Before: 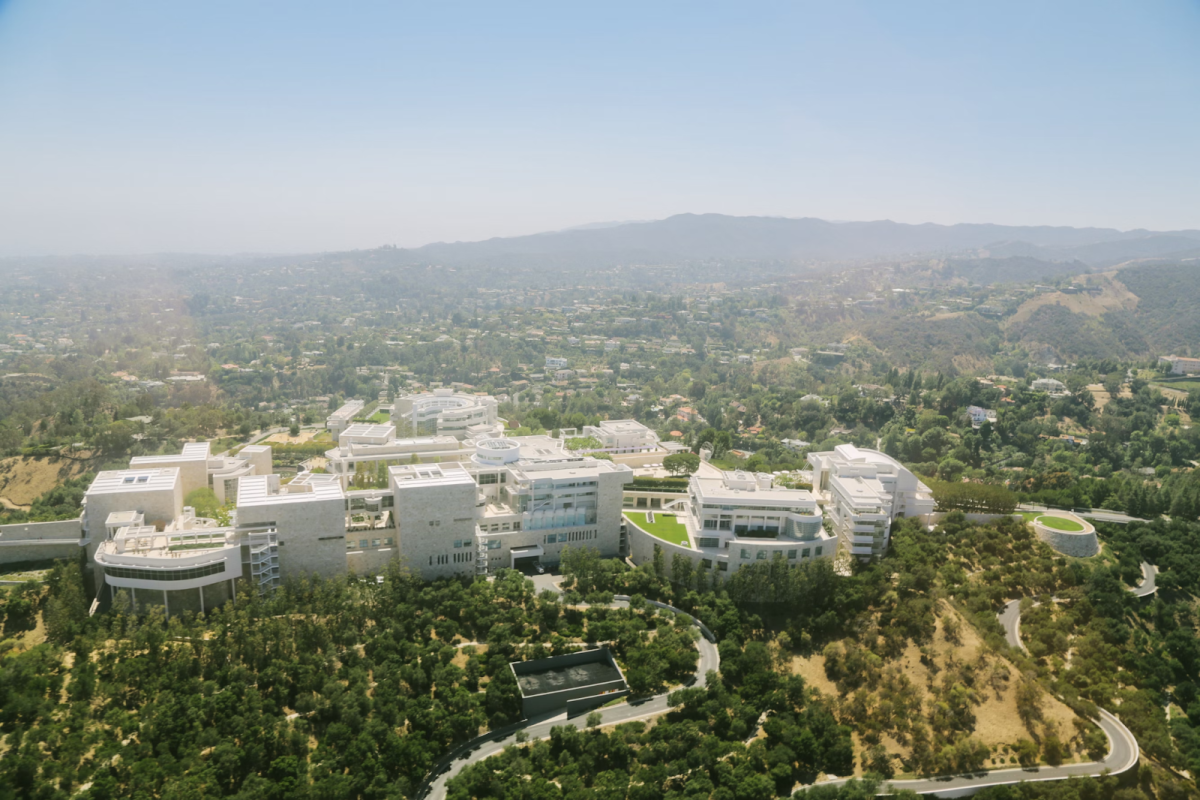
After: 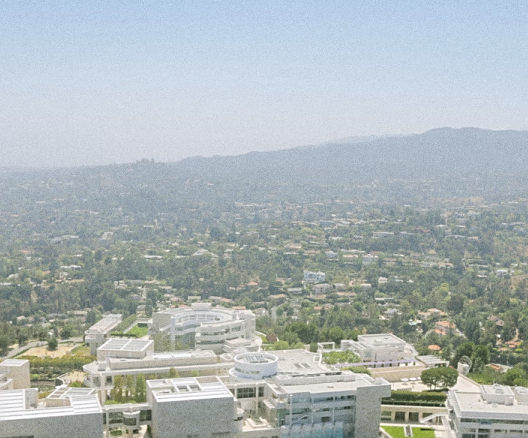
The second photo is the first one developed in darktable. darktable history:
white balance: red 0.982, blue 1.018
crop: left 20.248%, top 10.86%, right 35.675%, bottom 34.321%
sharpen: on, module defaults
grain: coarseness 0.47 ISO
